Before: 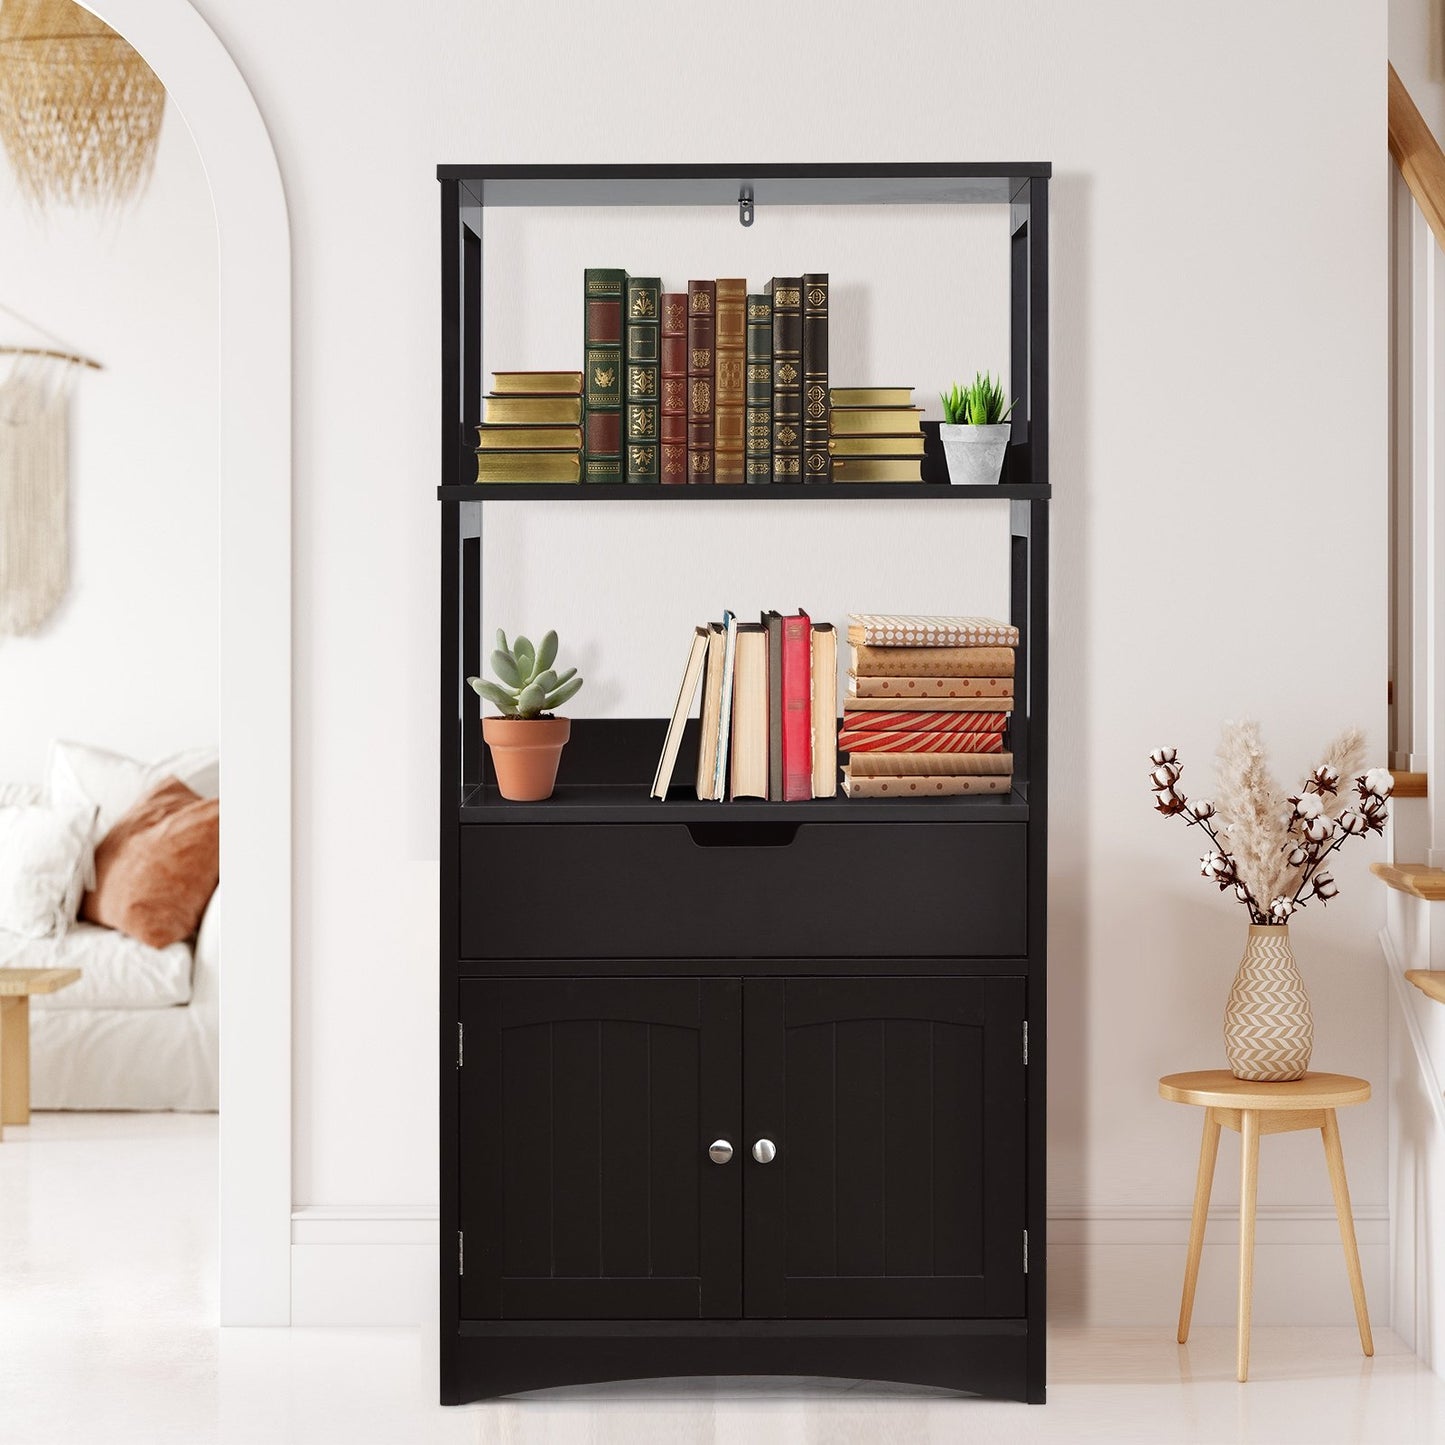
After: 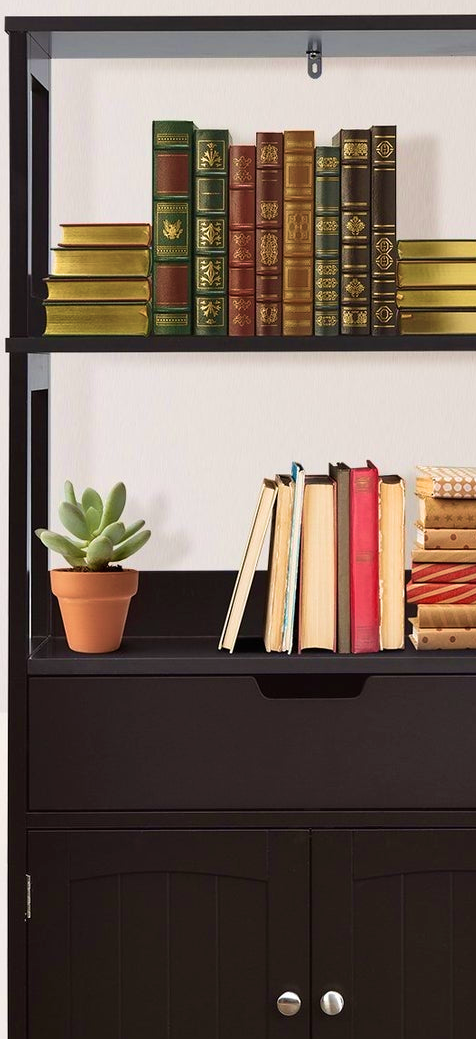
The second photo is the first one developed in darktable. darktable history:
velvia: strength 67.47%, mid-tones bias 0.976
crop and rotate: left 29.909%, top 10.285%, right 37.091%, bottom 17.768%
